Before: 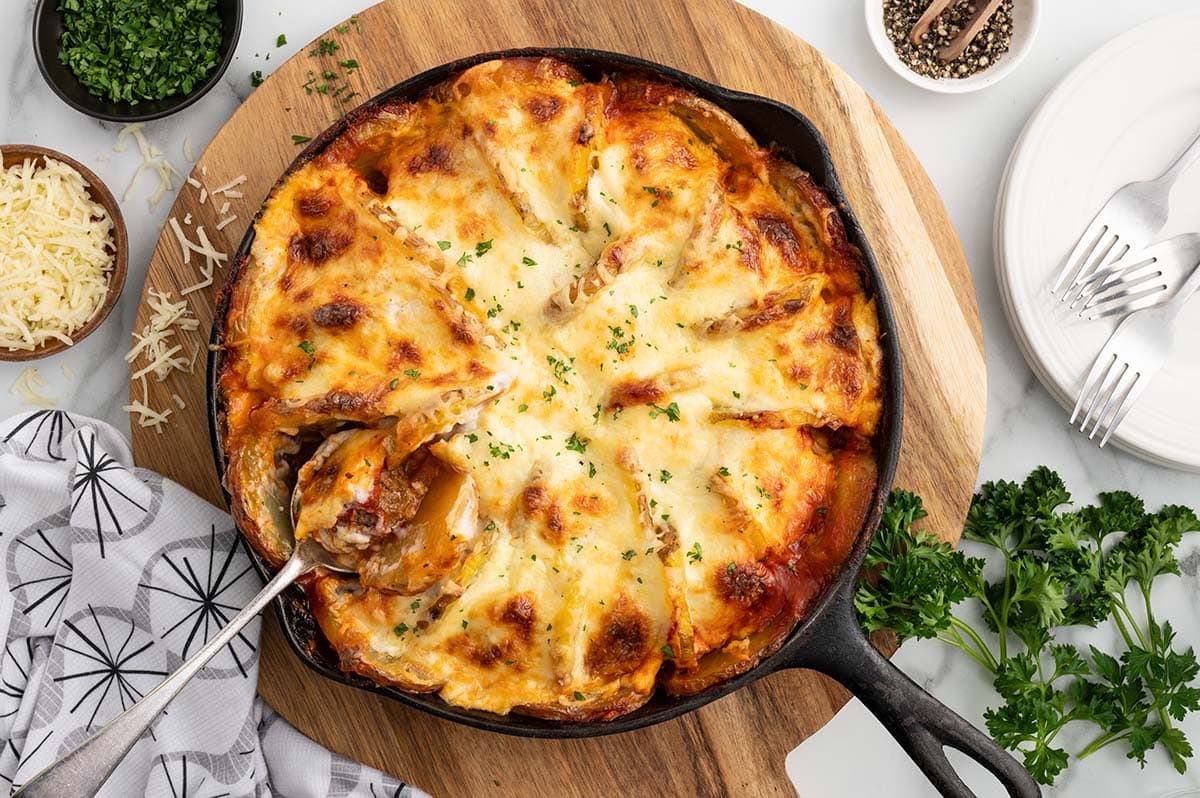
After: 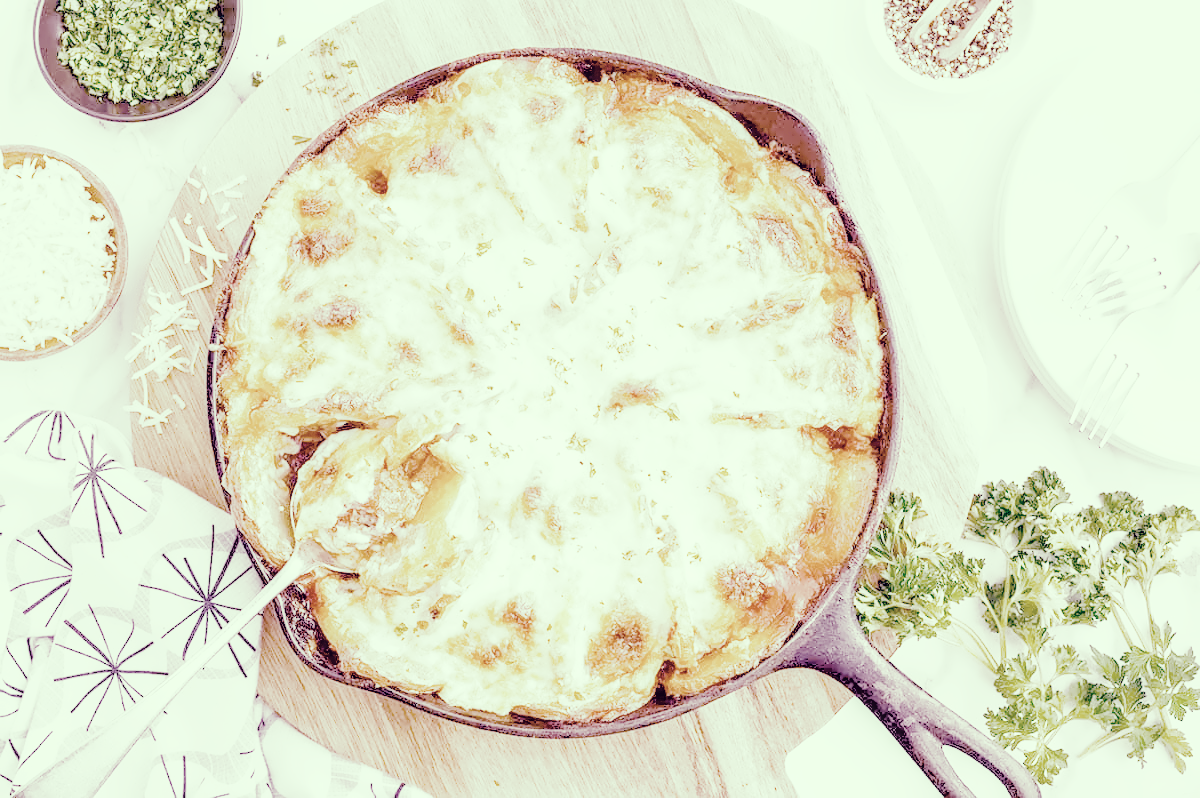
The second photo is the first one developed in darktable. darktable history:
local contrast: on, module defaults
color calibration: illuminant as shot in camera, x 0.37, y 0.382, temperature 4313.32 K
denoise (profiled): preserve shadows 1.52, scattering 0.002, a [-1, 0, 0], compensate highlight preservation false
exposure: black level correction 0, exposure 1.45 EV, compensate exposure bias true, compensate highlight preservation false
filmic rgb: black relative exposure -2.85 EV, white relative exposure 4.56 EV, hardness 1.77, contrast 1.25, preserve chrominance no, color science v5 (2021)
haze removal: compatibility mode true, adaptive false
highlight reconstruction: on, module defaults
lens correction: scale 1, crop 1, focal 35, aperture 5, distance 0.775, camera "Canon EOS RP", lens "Canon RF 35mm F1.8 MACRO IS STM"
white balance: red 2.229, blue 1.46
velvia: on, module defaults
color correction: highlights a* -20.17, highlights b* 20.27, shadows a* 20.03, shadows b* -20.46, saturation 0.43
color balance rgb: linear chroma grading › global chroma 18.9%, perceptual saturation grading › global saturation 20%, perceptual saturation grading › highlights -25%, perceptual saturation grading › shadows 50%, global vibrance 18.93%
